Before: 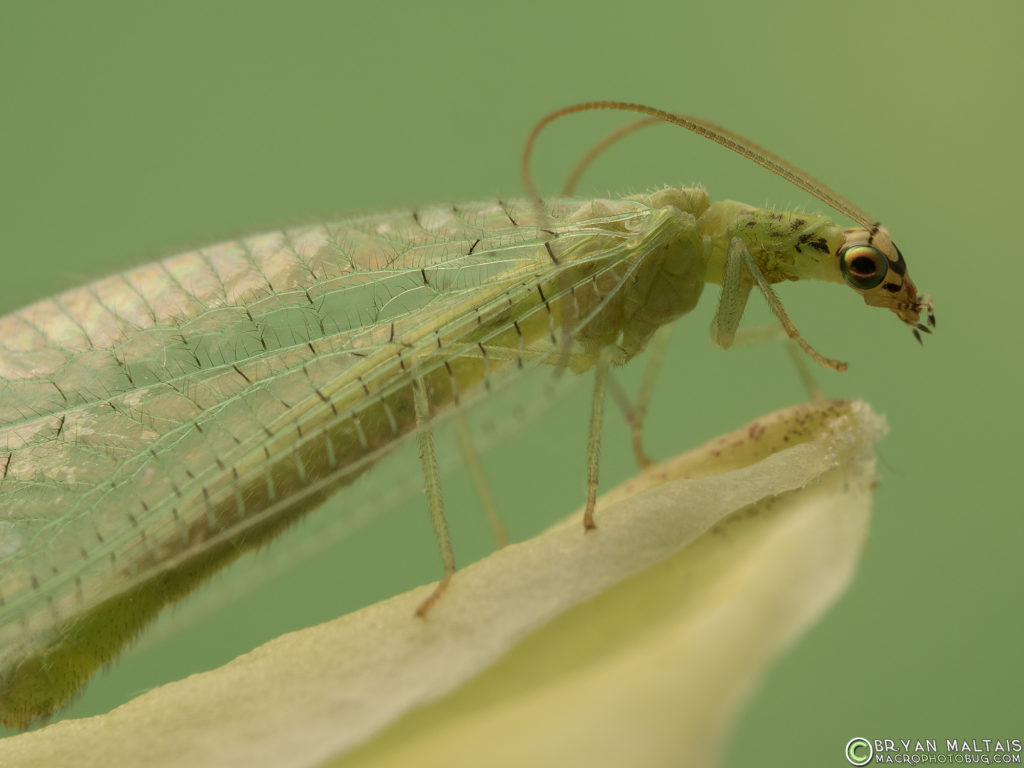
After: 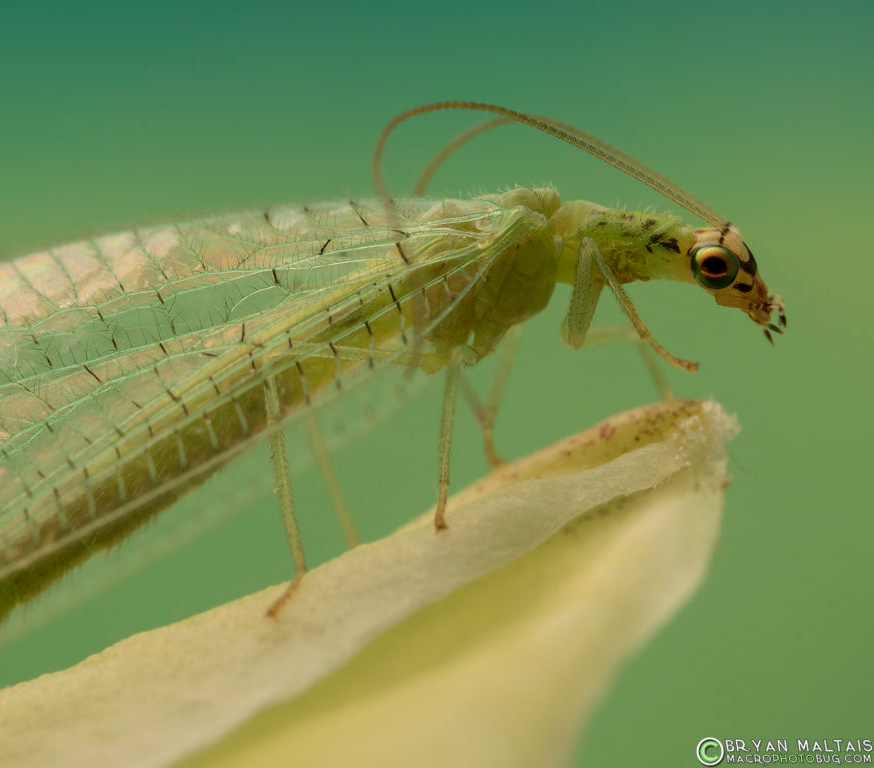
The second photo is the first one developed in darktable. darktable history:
crop and rotate: left 14.584%
graduated density: density 2.02 EV, hardness 44%, rotation 0.374°, offset 8.21, hue 208.8°, saturation 97%
white balance: emerald 1
